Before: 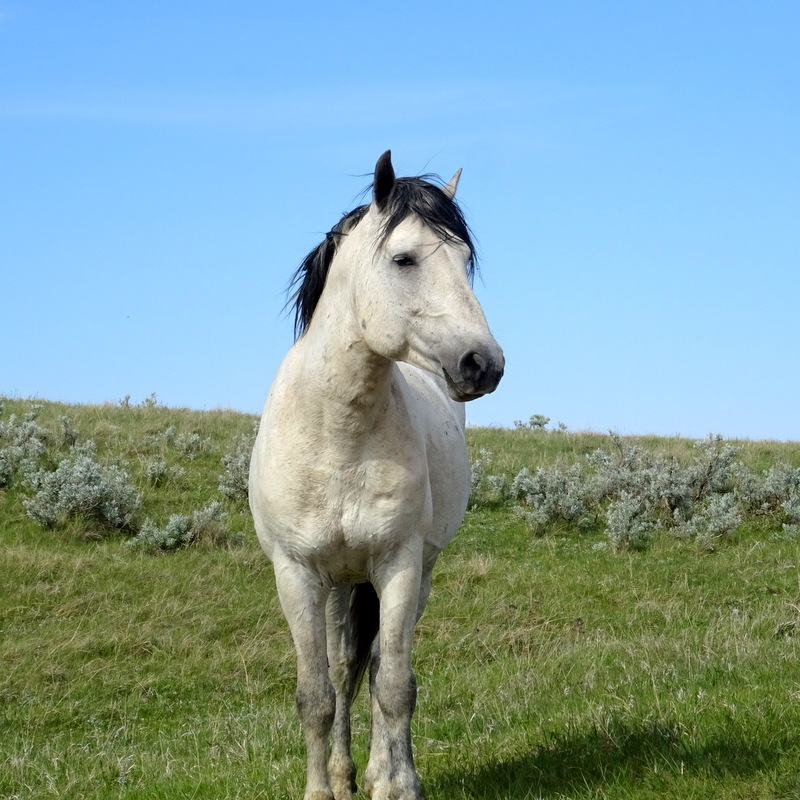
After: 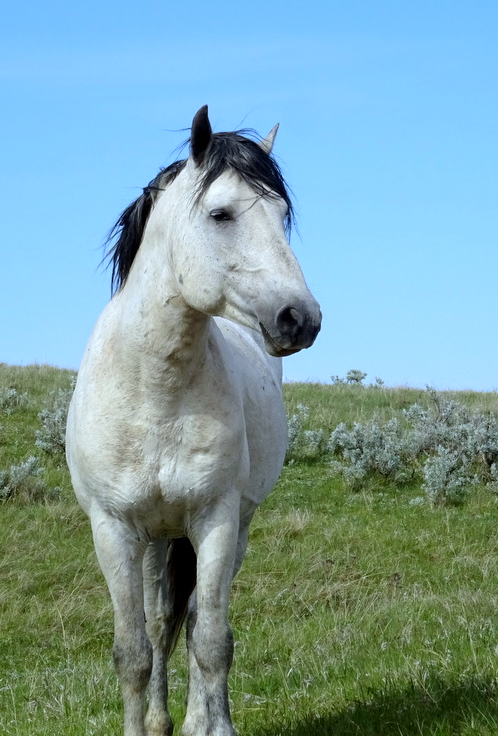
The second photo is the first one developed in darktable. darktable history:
crop and rotate: left 22.918%, top 5.629%, right 14.711%, bottom 2.247%
white balance: red 0.924, blue 1.095
